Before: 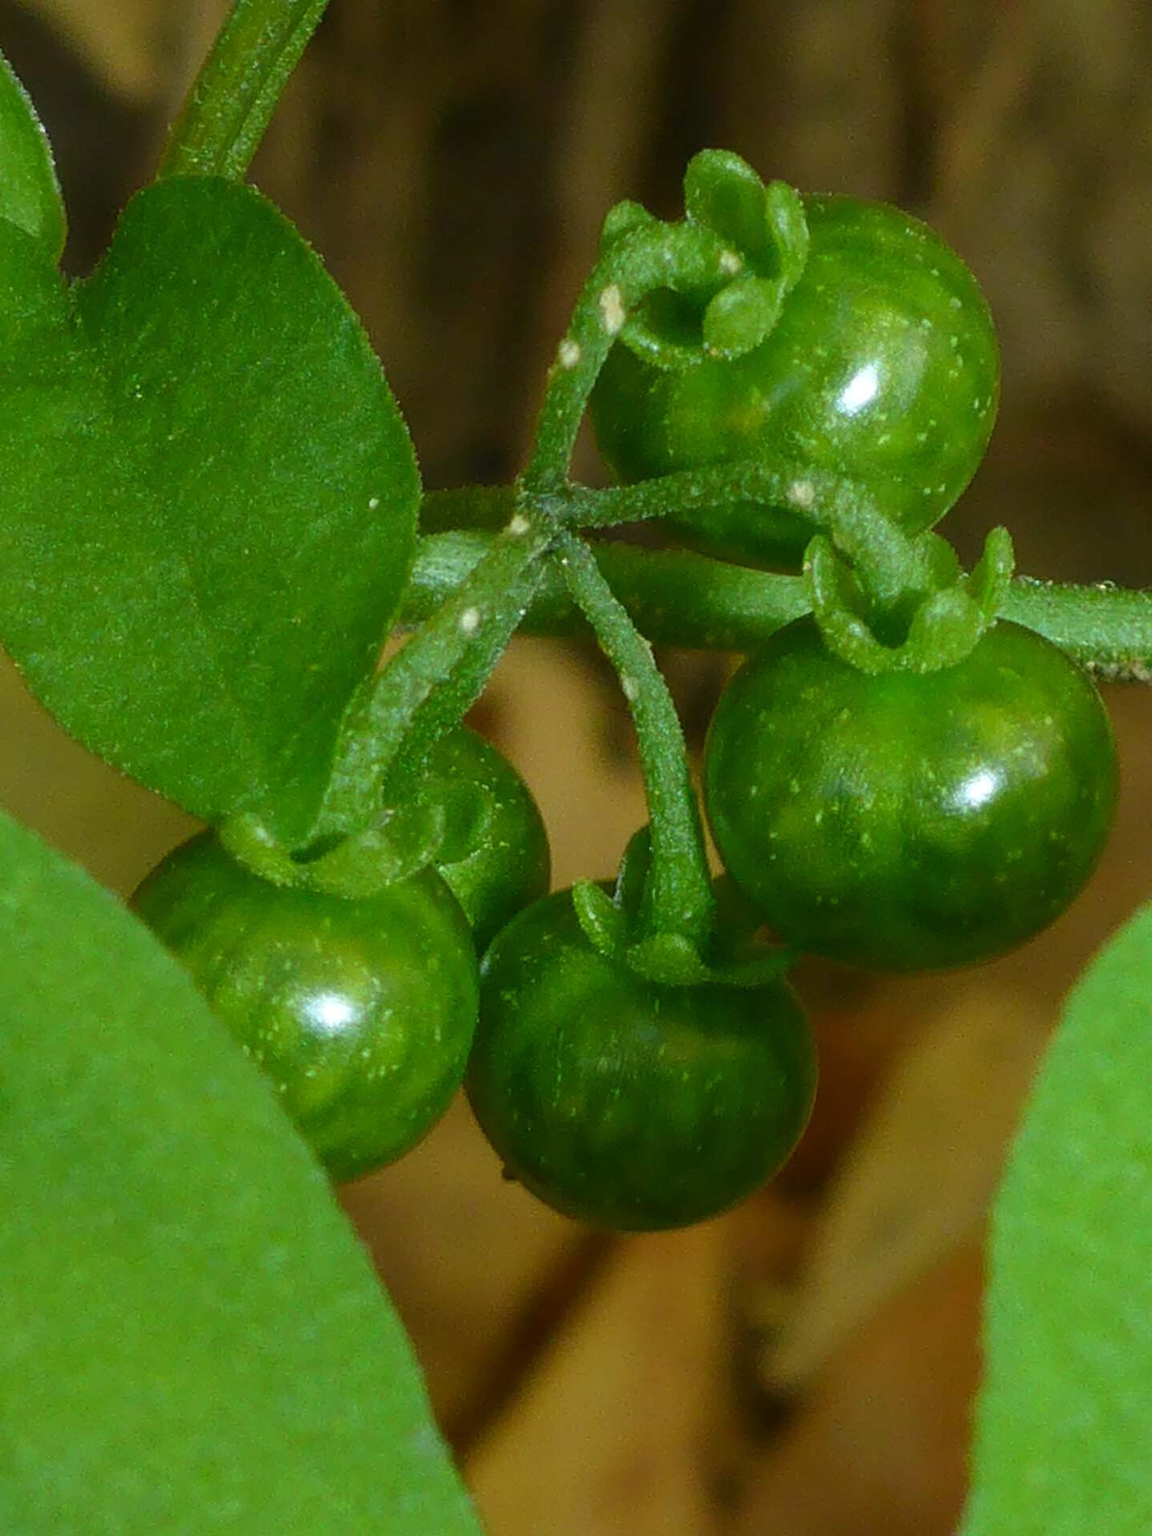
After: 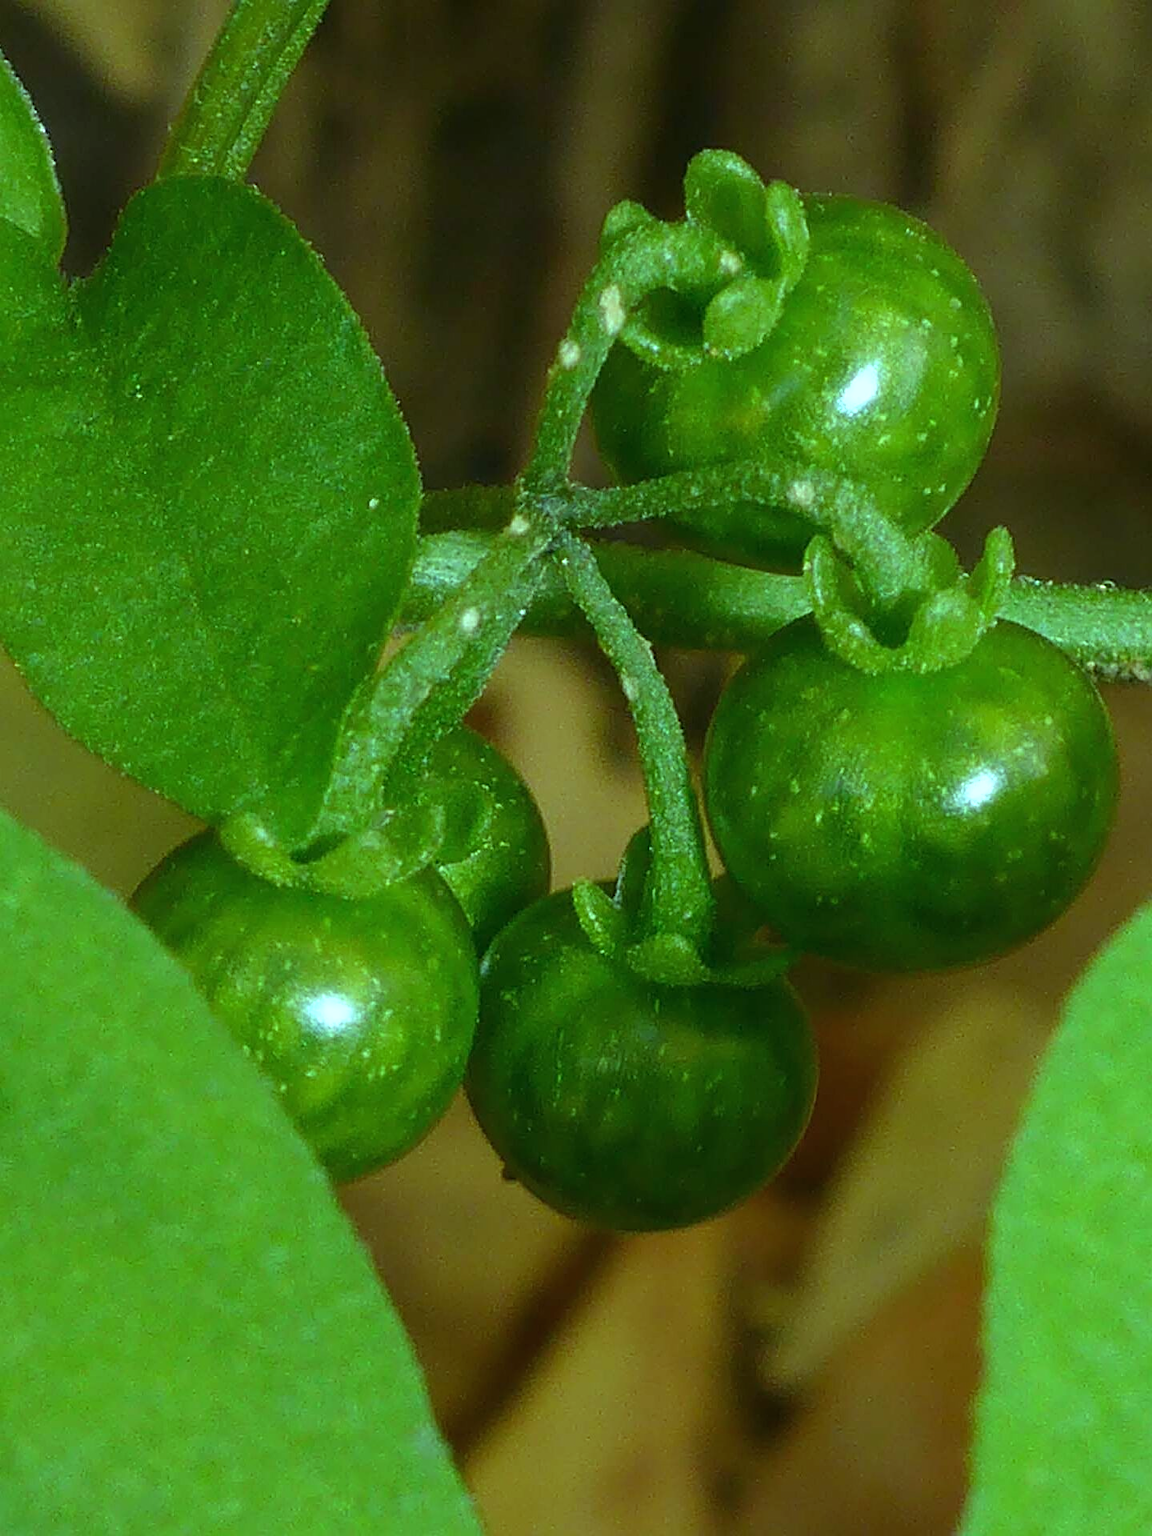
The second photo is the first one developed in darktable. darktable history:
sharpen: on, module defaults
color balance: mode lift, gamma, gain (sRGB), lift [0.997, 0.979, 1.021, 1.011], gamma [1, 1.084, 0.916, 0.998], gain [1, 0.87, 1.13, 1.101], contrast 4.55%, contrast fulcrum 38.24%, output saturation 104.09%
white balance: red 1.004, blue 1.024
